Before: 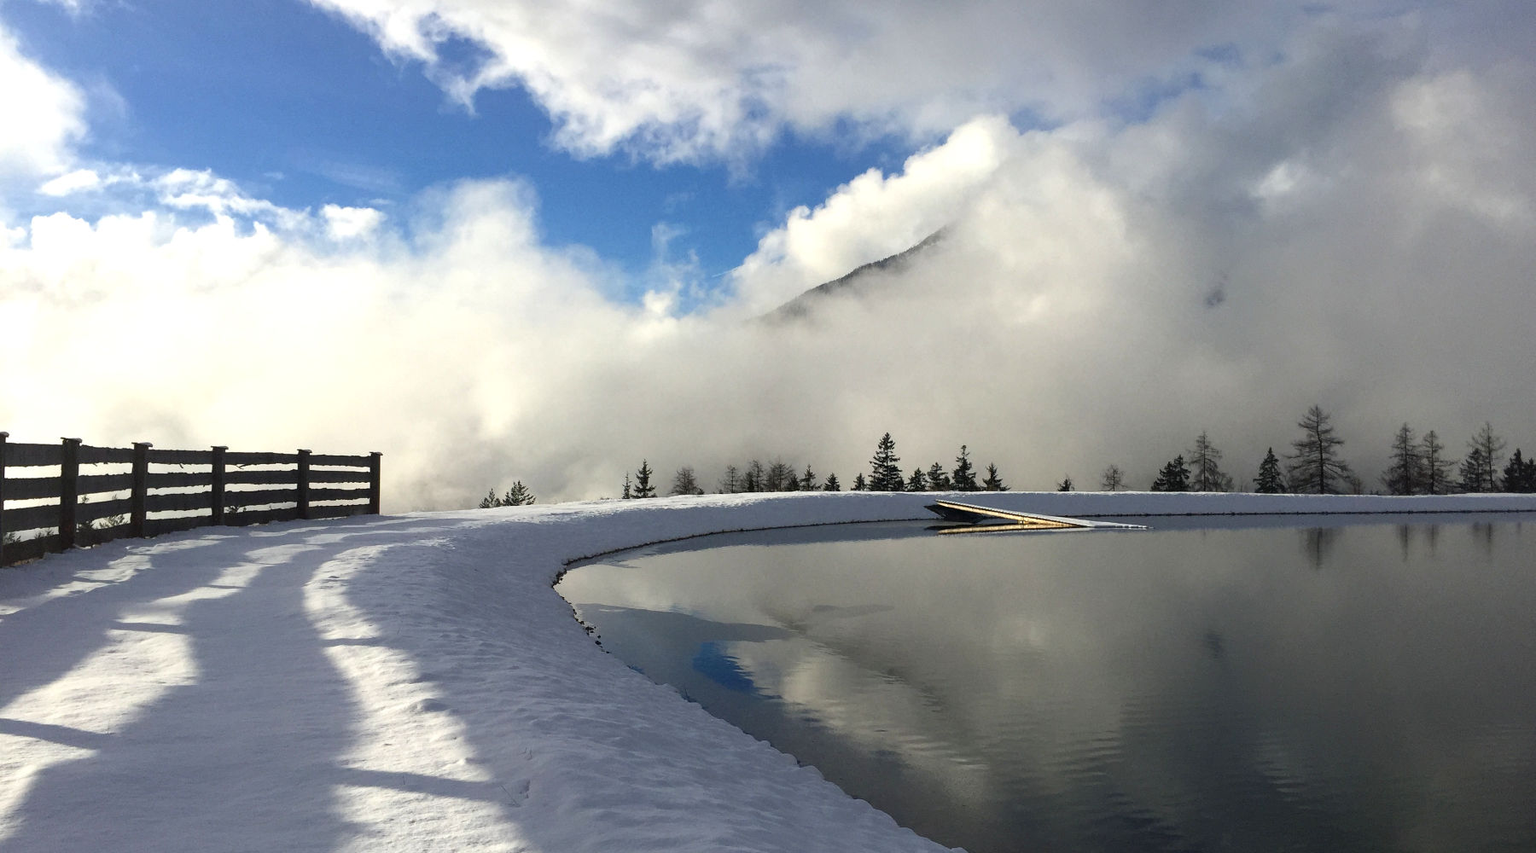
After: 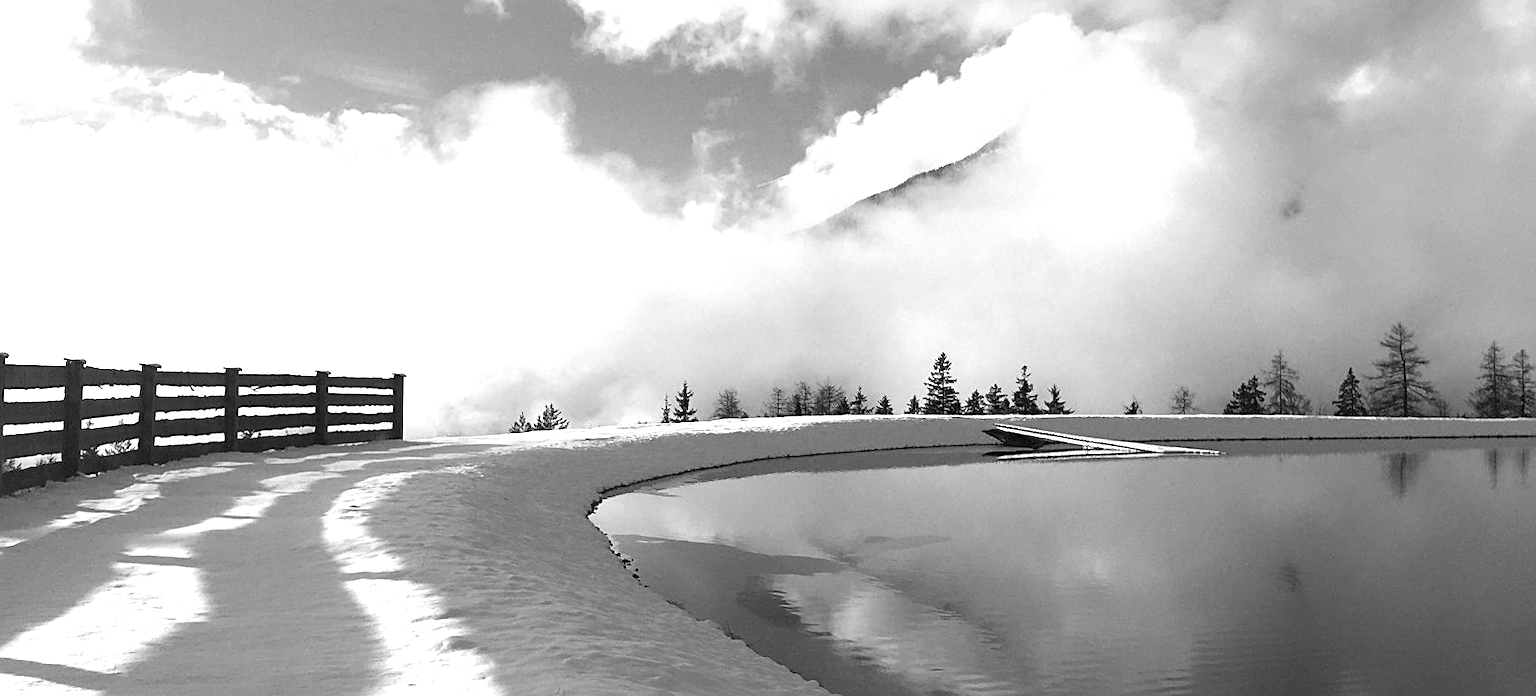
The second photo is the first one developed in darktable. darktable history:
exposure: black level correction 0, exposure 0.697 EV, compensate highlight preservation false
contrast brightness saturation: saturation -0.993
crop and rotate: angle 0.052°, top 11.901%, right 5.796%, bottom 11.205%
tone equalizer: mask exposure compensation -0.495 EV
sharpen: on, module defaults
